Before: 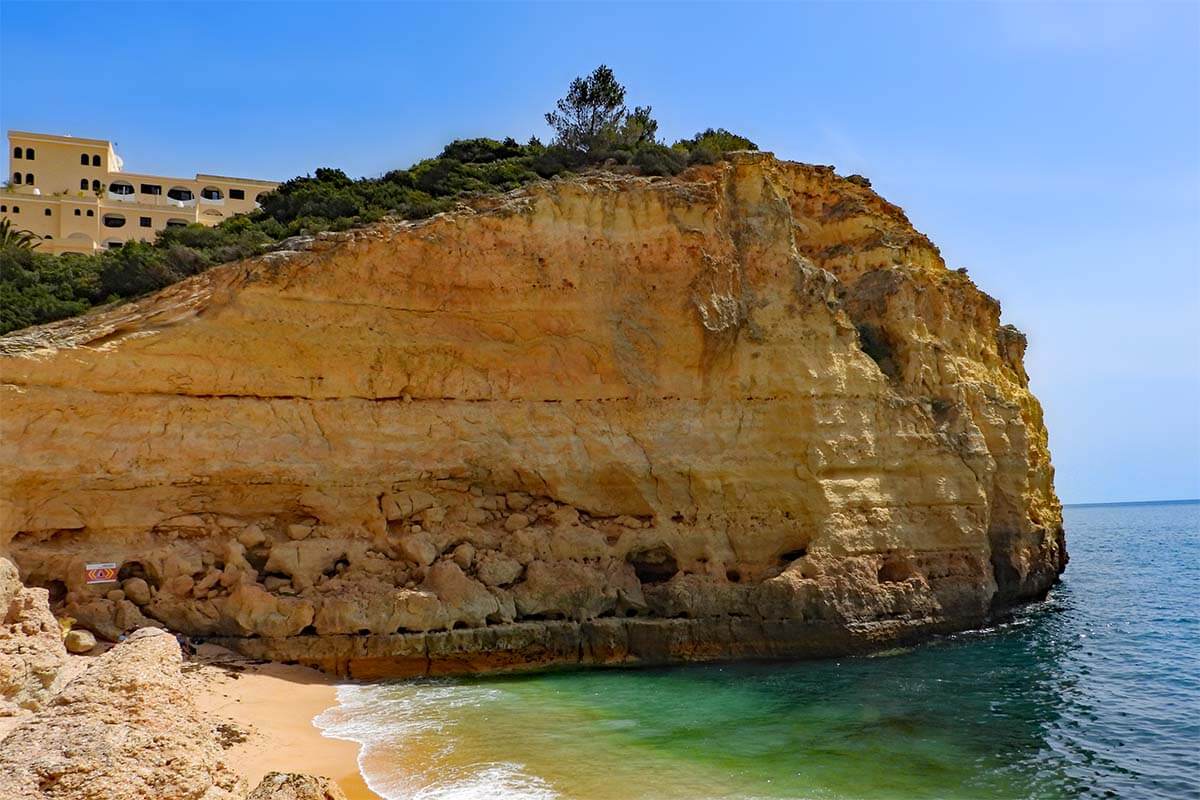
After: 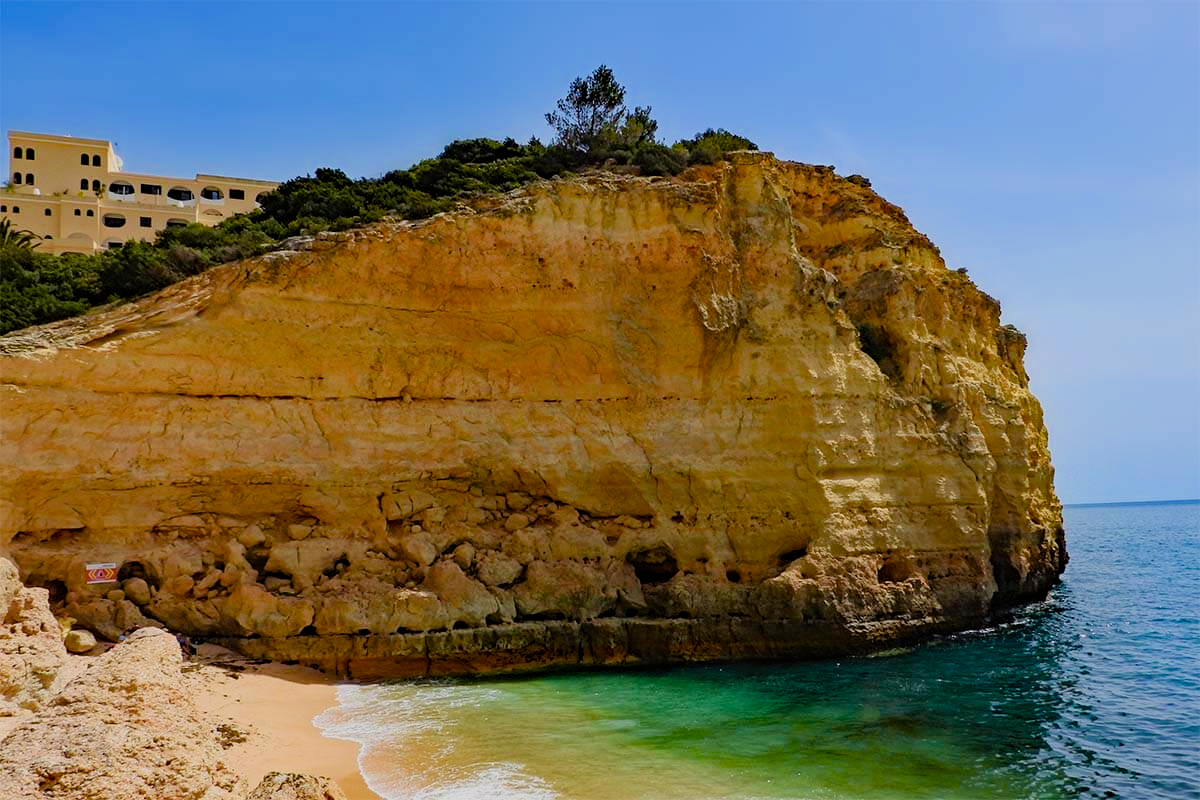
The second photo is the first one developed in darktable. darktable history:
velvia: on, module defaults
filmic rgb: black relative exposure -7.65 EV, white relative exposure 4.56 EV, threshold 2.97 EV, hardness 3.61, contrast 1.058, color science v6 (2022), enable highlight reconstruction true
color balance rgb: power › hue 329.96°, perceptual saturation grading › global saturation 20%, perceptual saturation grading › highlights -50.271%, perceptual saturation grading › shadows 30.518%, global vibrance 20%
tone equalizer: edges refinement/feathering 500, mask exposure compensation -1.57 EV, preserve details no
